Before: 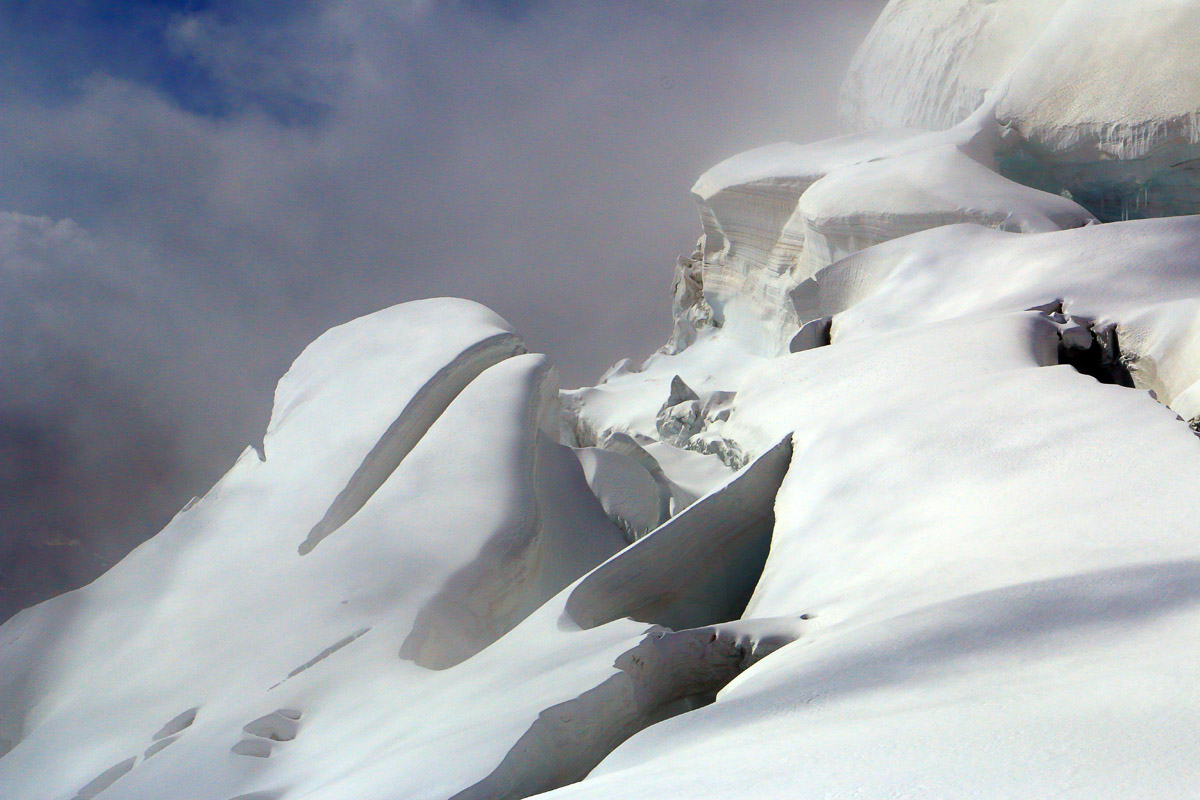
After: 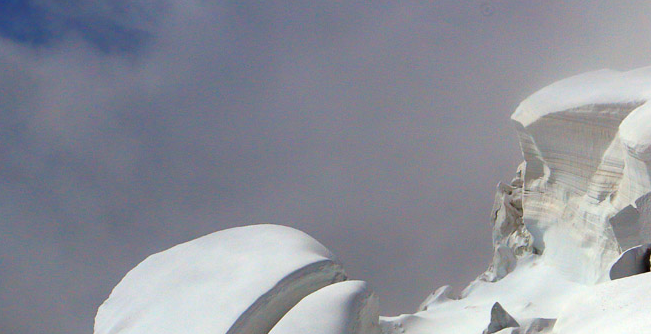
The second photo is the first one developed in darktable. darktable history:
crop: left 15.082%, top 9.215%, right 30.617%, bottom 48.931%
